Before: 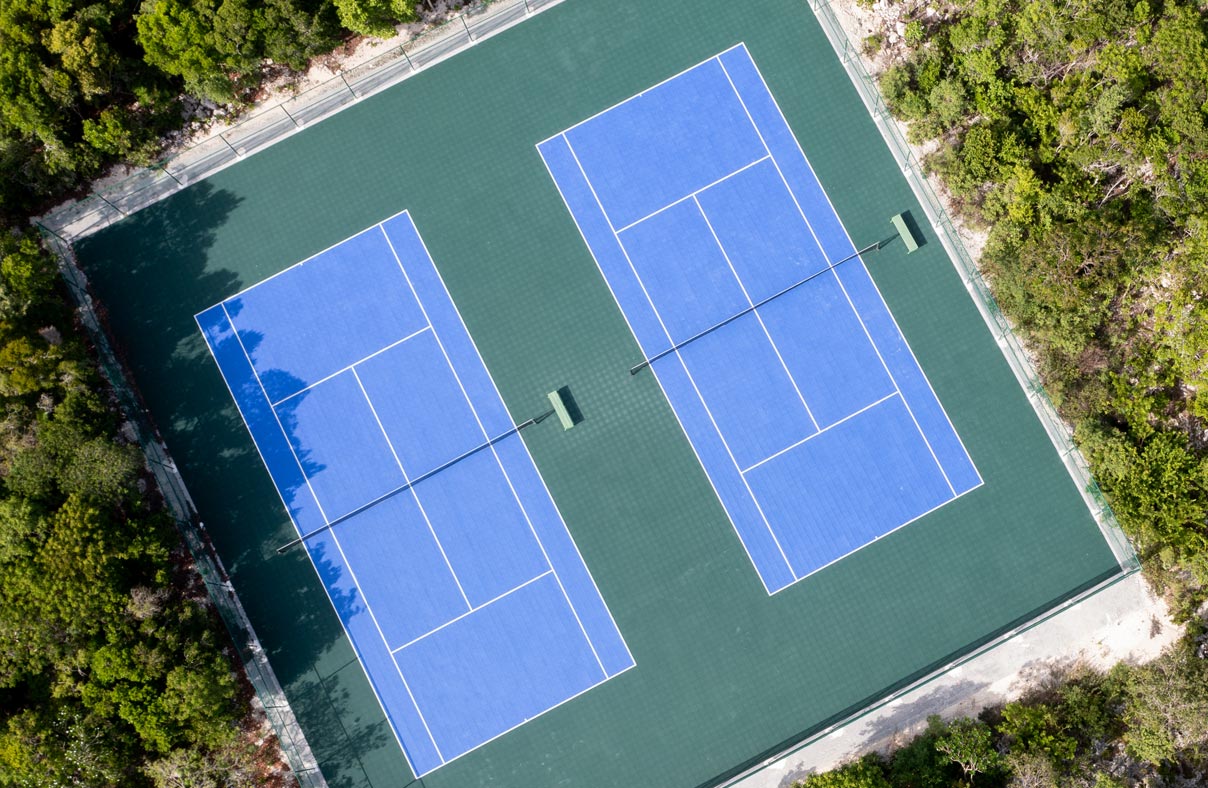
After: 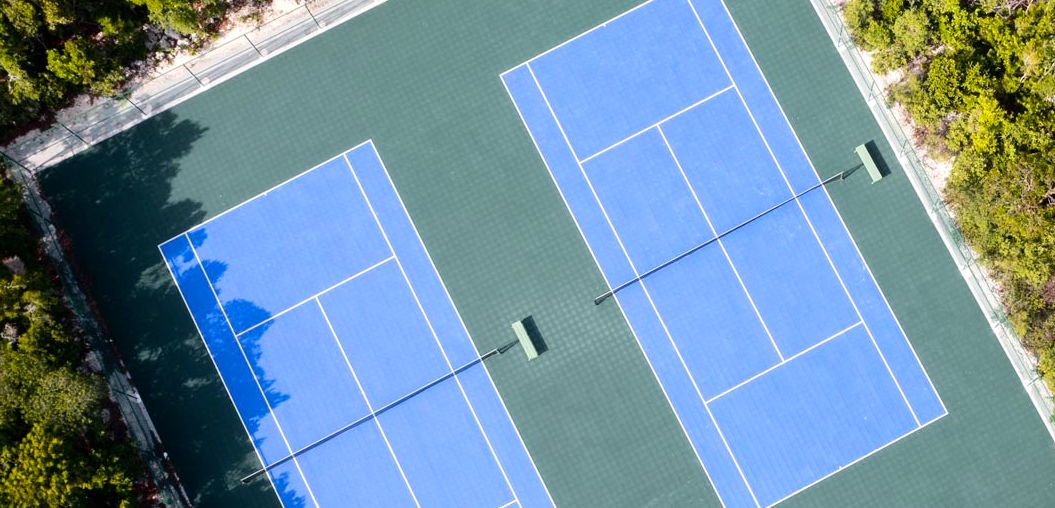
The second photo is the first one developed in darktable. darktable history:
tone curve: curves: ch0 [(0, 0.003) (0.117, 0.101) (0.257, 0.246) (0.408, 0.432) (0.611, 0.653) (0.824, 0.846) (1, 1)]; ch1 [(0, 0) (0.227, 0.197) (0.405, 0.421) (0.501, 0.501) (0.522, 0.53) (0.563, 0.572) (0.589, 0.611) (0.699, 0.709) (0.976, 0.992)]; ch2 [(0, 0) (0.208, 0.176) (0.377, 0.38) (0.5, 0.5) (0.537, 0.534) (0.571, 0.576) (0.681, 0.746) (1, 1)], color space Lab, independent channels, preserve colors none
crop: left 3.015%, top 8.969%, right 9.647%, bottom 26.457%
exposure: exposure 0.2 EV, compensate highlight preservation false
